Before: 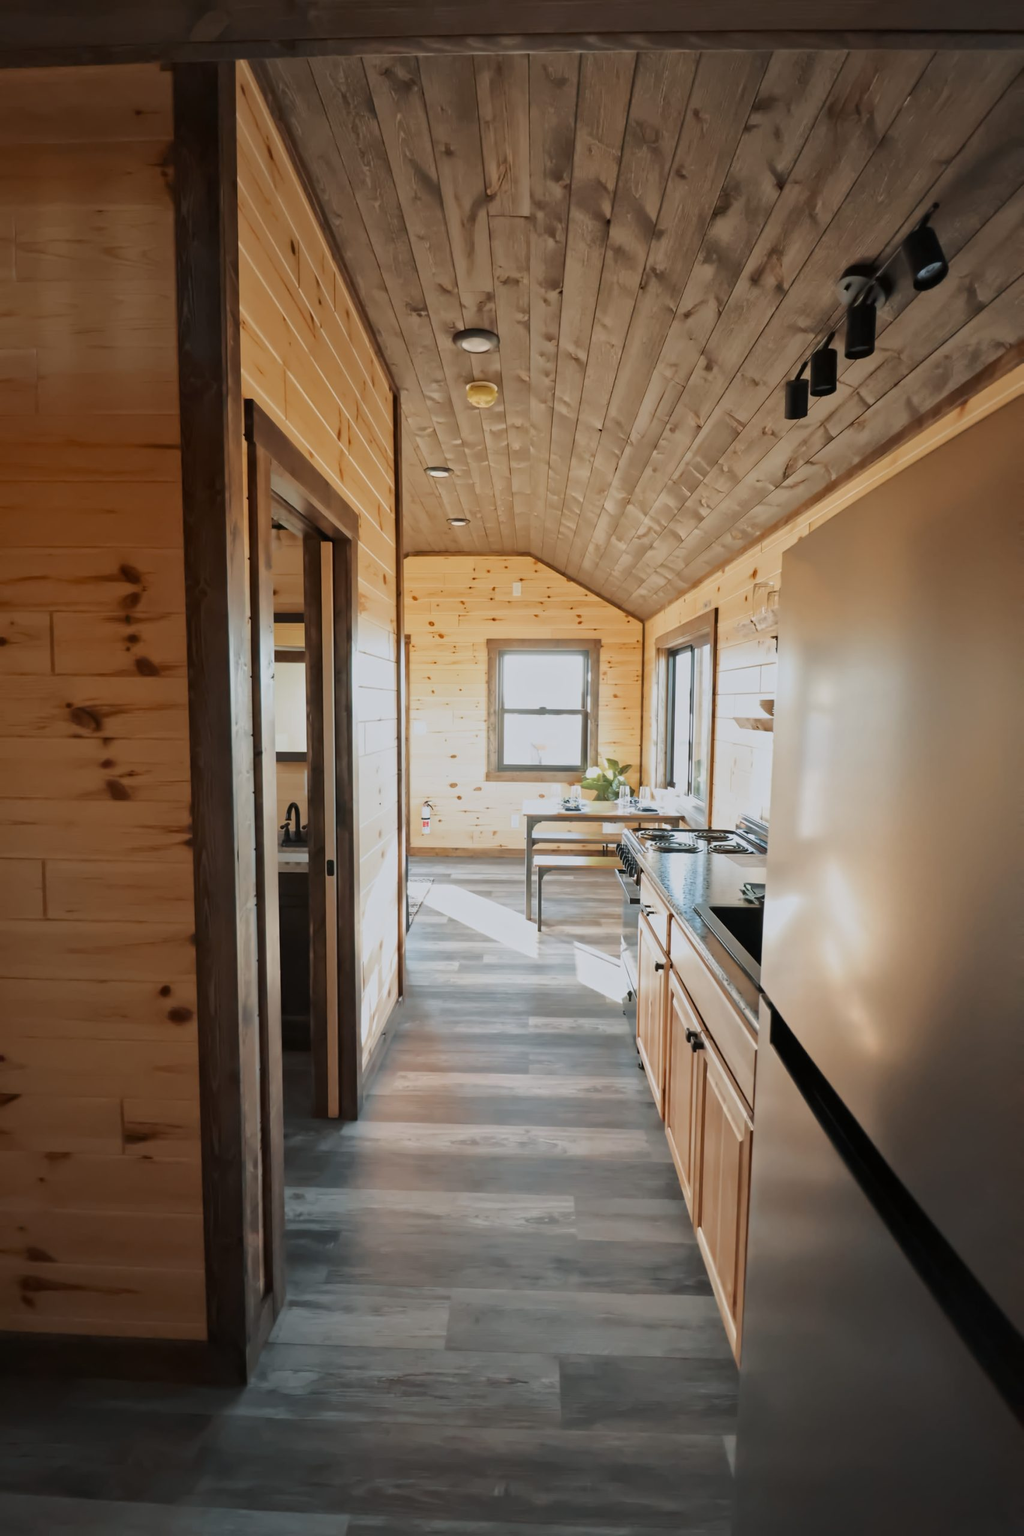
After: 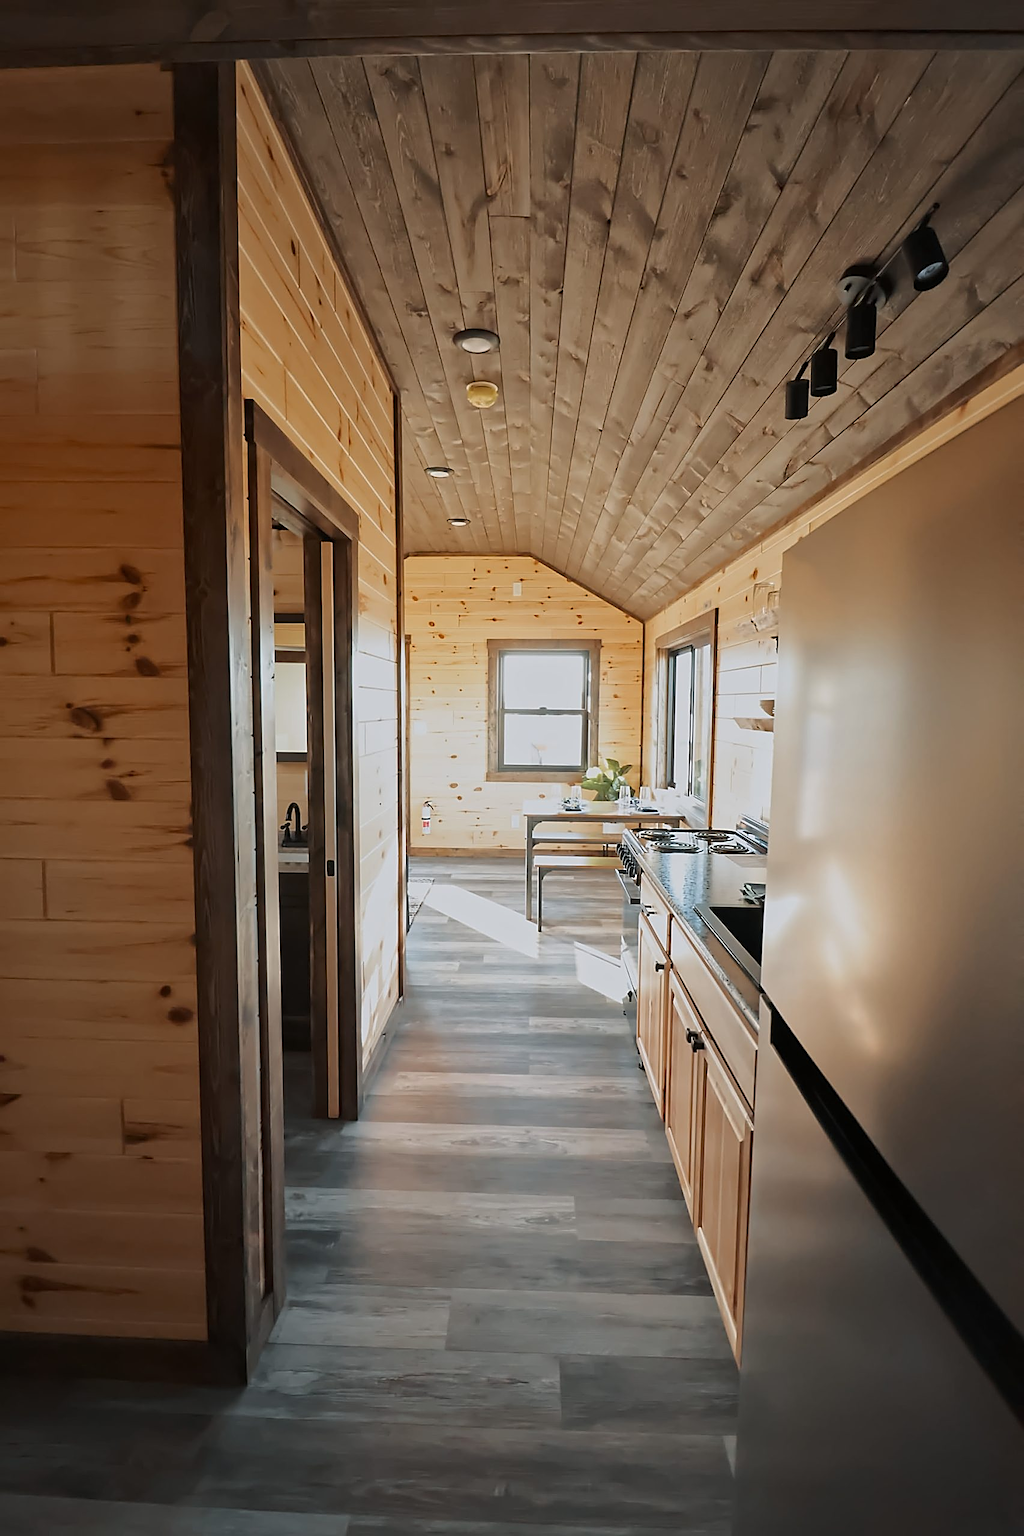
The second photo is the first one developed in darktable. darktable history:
sharpen: radius 1.654, amount 1.308
